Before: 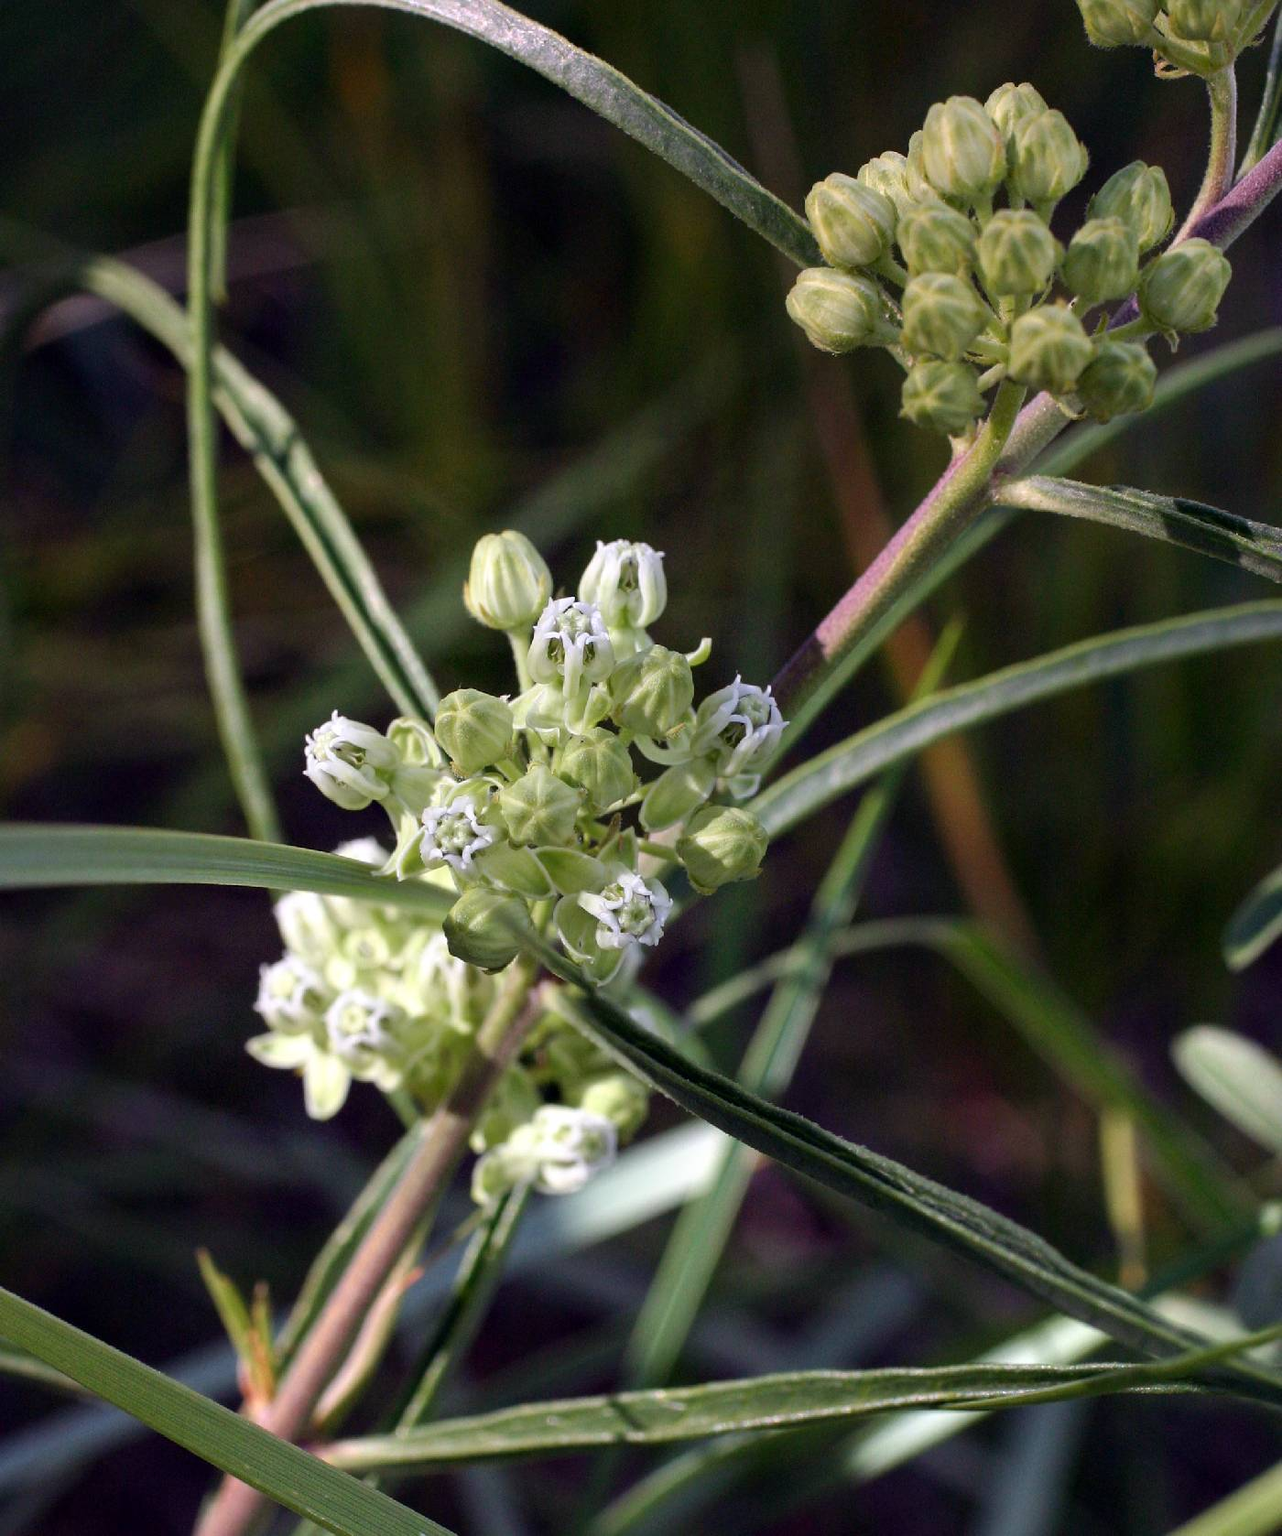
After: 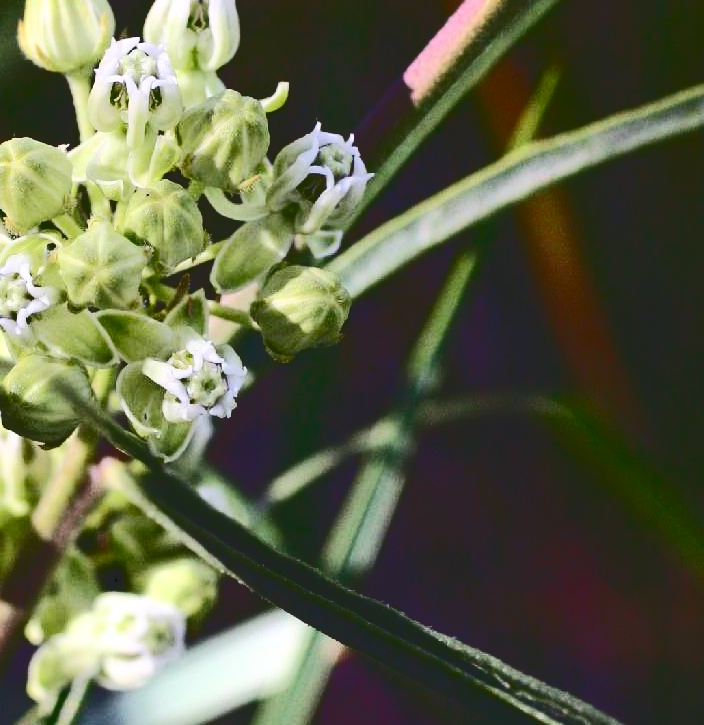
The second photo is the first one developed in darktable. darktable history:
tone curve: curves: ch0 [(0, 0) (0.003, 0.132) (0.011, 0.136) (0.025, 0.14) (0.044, 0.147) (0.069, 0.149) (0.1, 0.156) (0.136, 0.163) (0.177, 0.177) (0.224, 0.2) (0.277, 0.251) (0.335, 0.311) (0.399, 0.387) (0.468, 0.487) (0.543, 0.585) (0.623, 0.675) (0.709, 0.742) (0.801, 0.81) (0.898, 0.867) (1, 1)], color space Lab, independent channels, preserve colors none
contrast brightness saturation: contrast 0.397, brightness 0.106, saturation 0.208
crop: left 34.9%, top 36.691%, right 14.804%, bottom 20.097%
